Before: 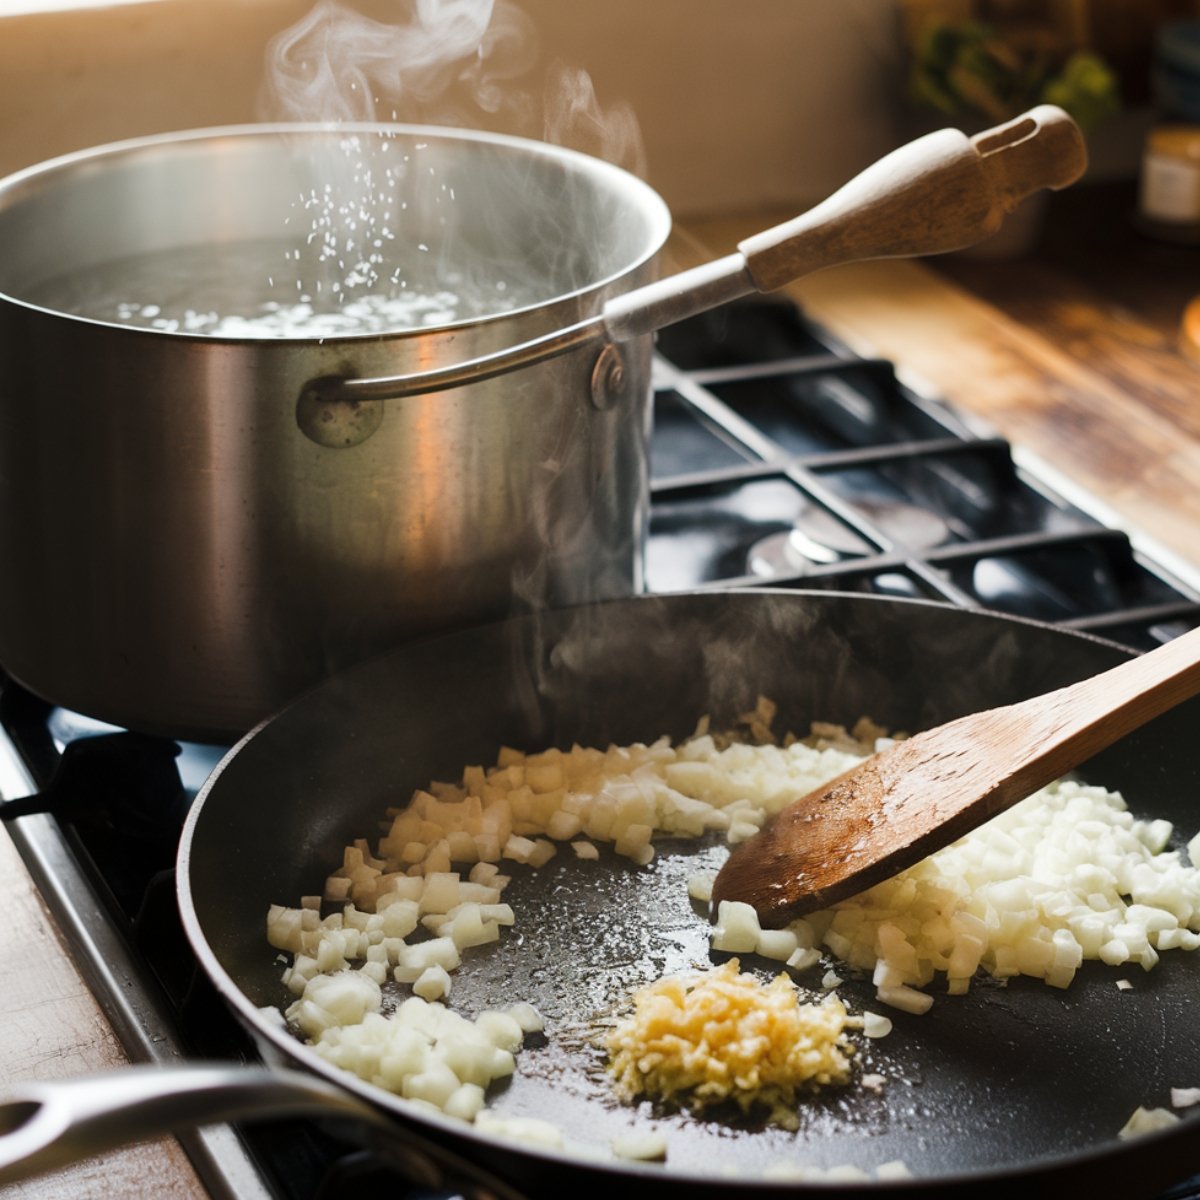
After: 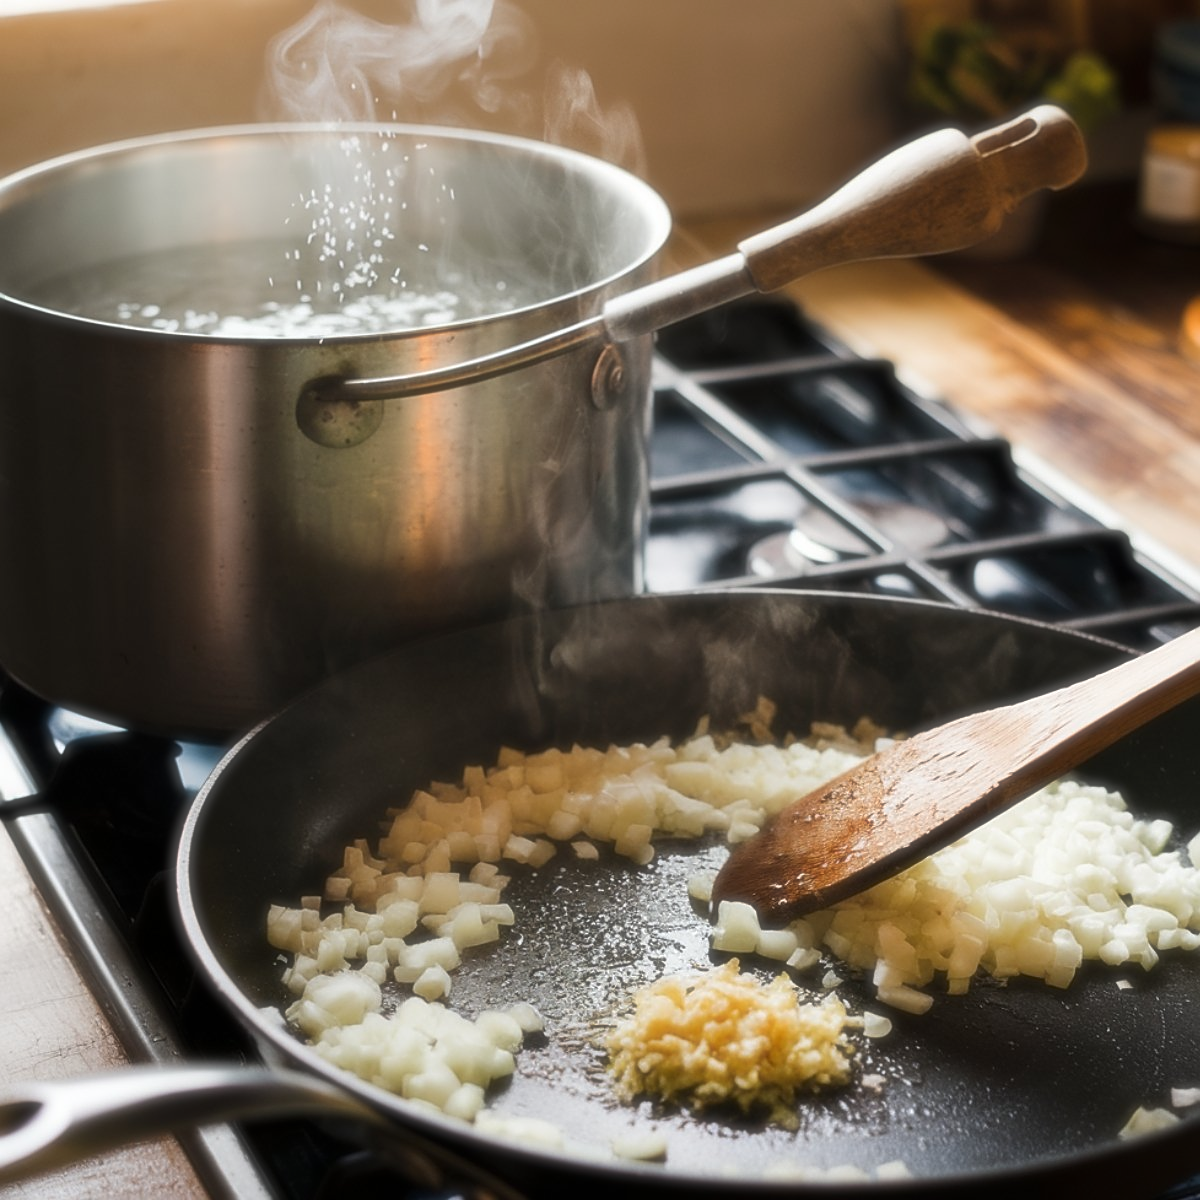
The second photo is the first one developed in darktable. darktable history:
soften: size 19.52%, mix 20.32%
sharpen: on, module defaults
